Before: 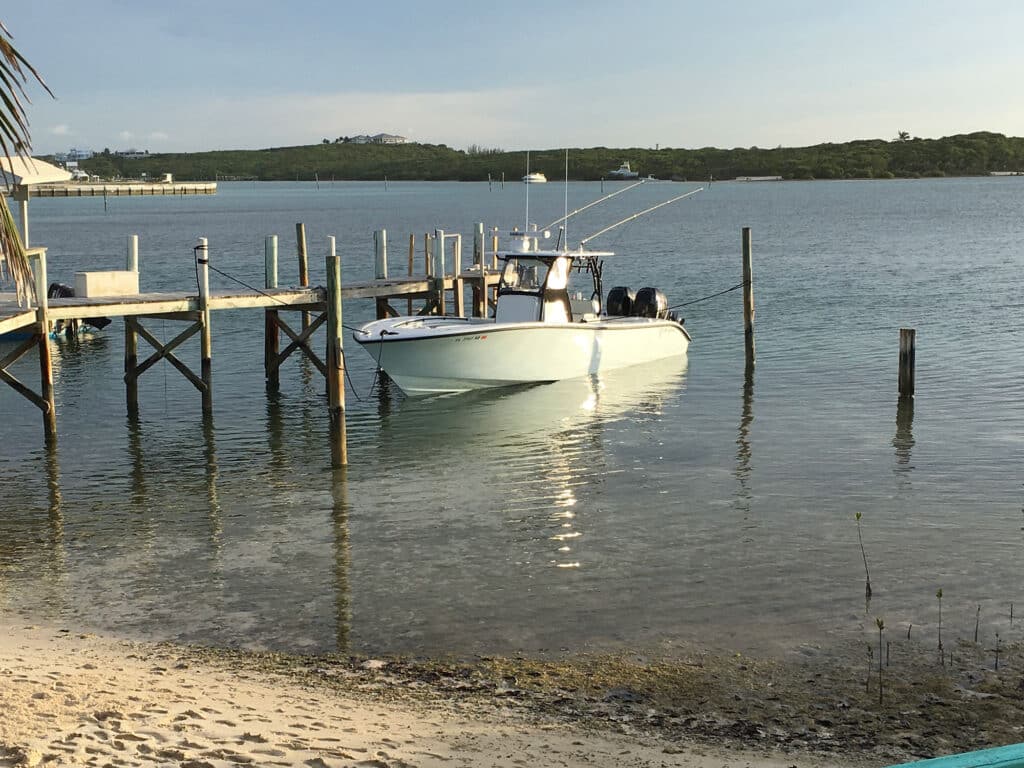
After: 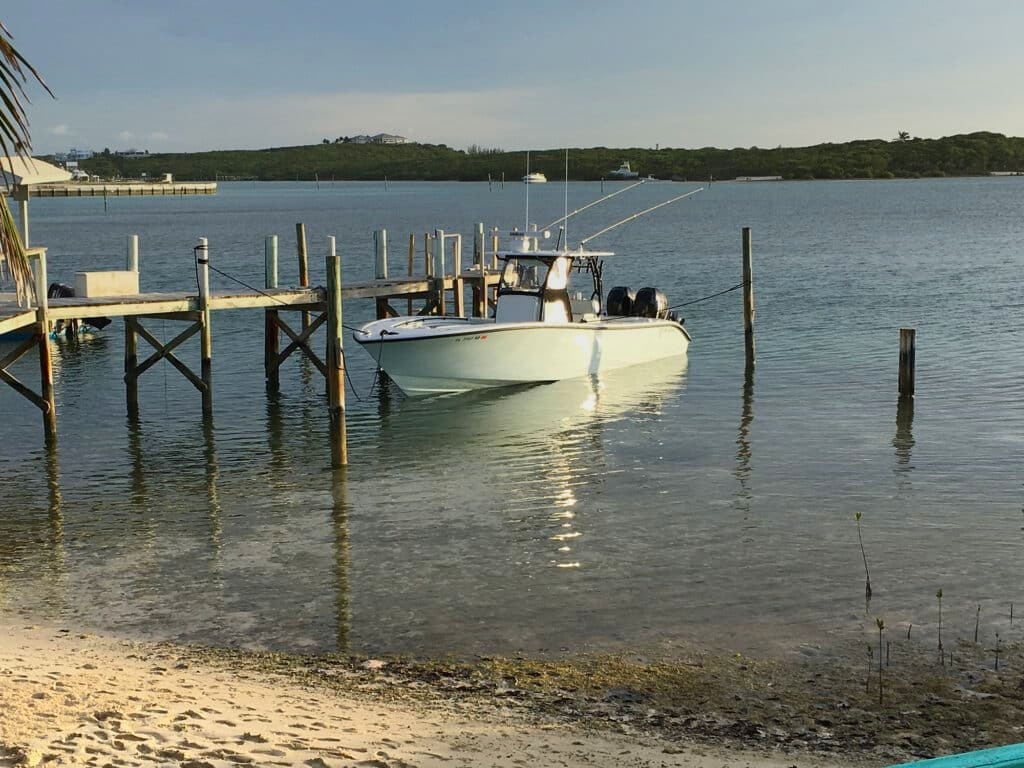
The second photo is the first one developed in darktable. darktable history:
contrast brightness saturation: contrast 0.08, saturation 0.2
graduated density: on, module defaults
